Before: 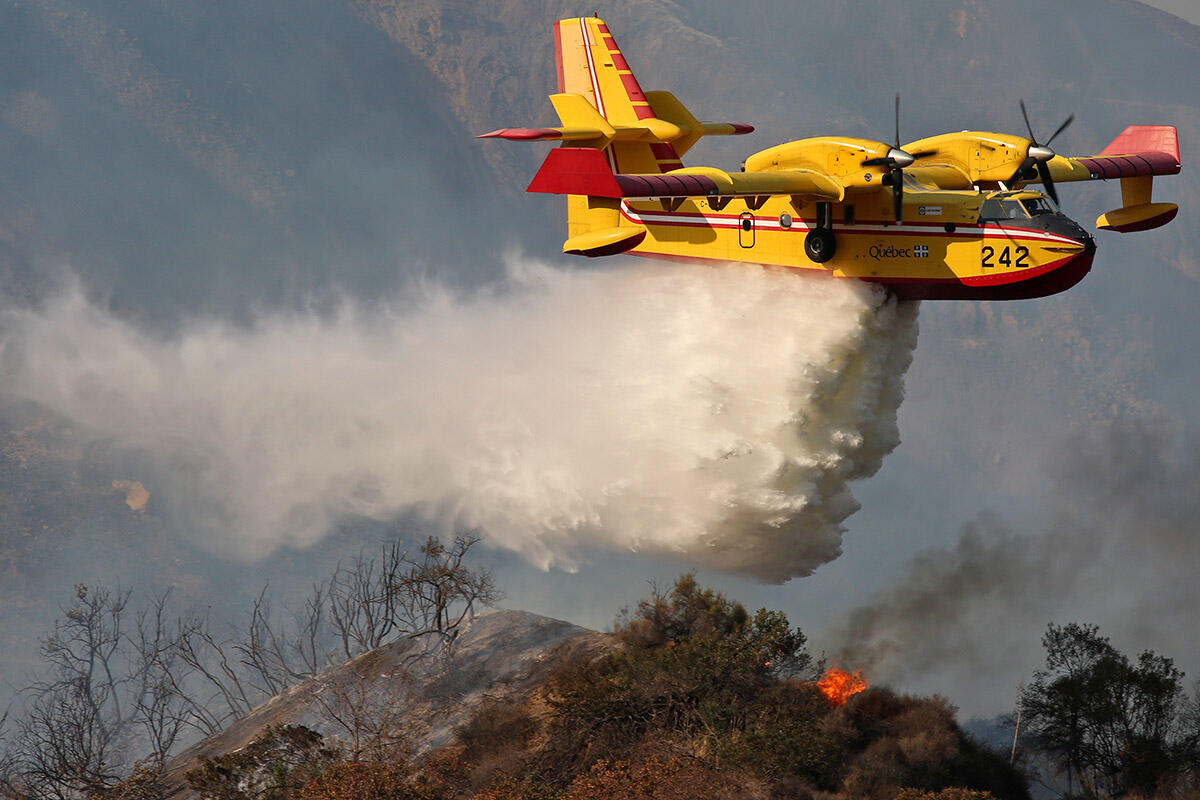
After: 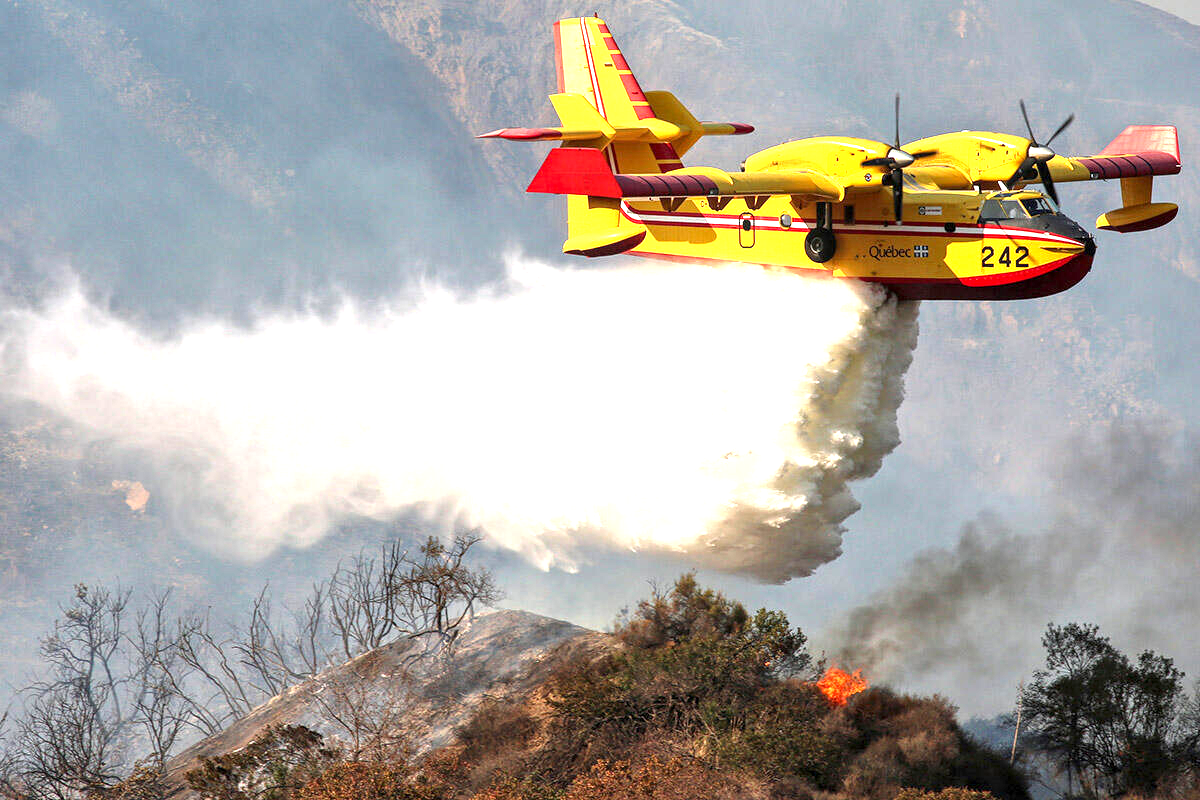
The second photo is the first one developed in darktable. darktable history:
exposure: black level correction 0, exposure 1.439 EV, compensate highlight preservation false
tone equalizer: smoothing diameter 2.22%, edges refinement/feathering 23.63, mask exposure compensation -1.57 EV, filter diffusion 5
local contrast: shadows 90%, midtone range 0.494
